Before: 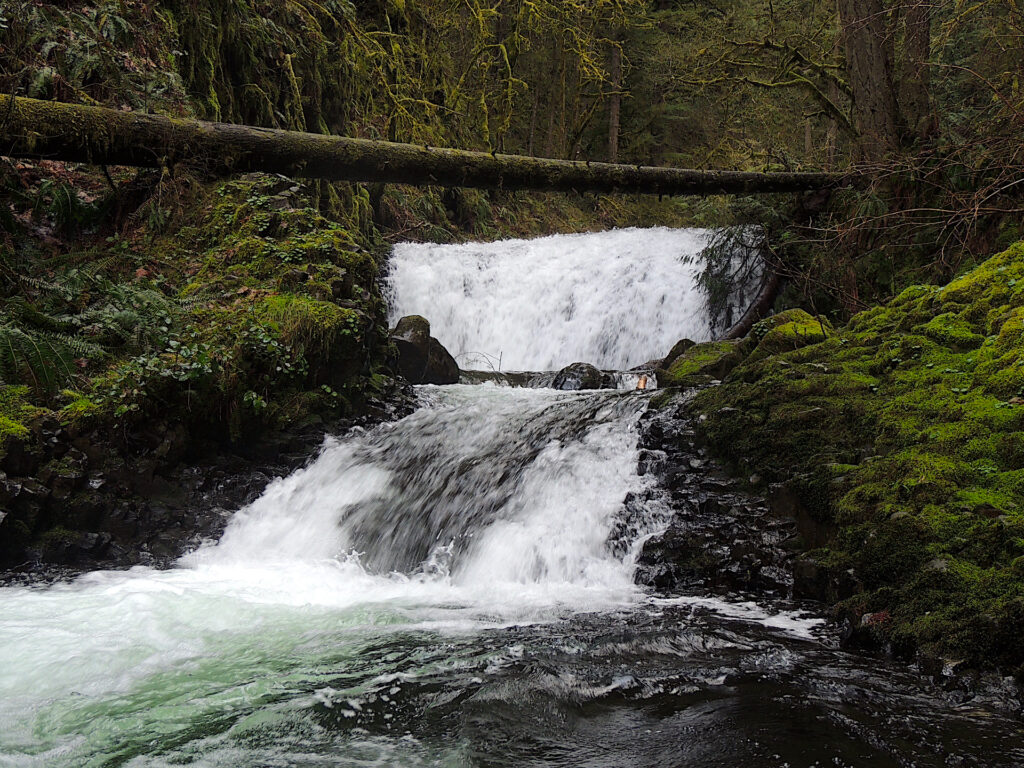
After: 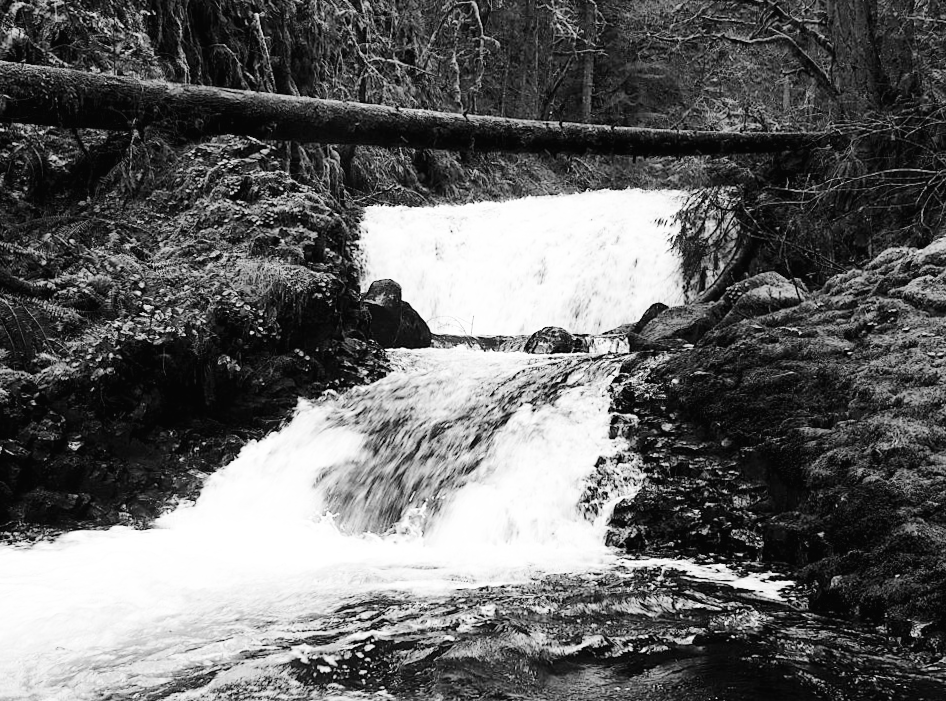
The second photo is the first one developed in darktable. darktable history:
rotate and perspective: lens shift (vertical) 0.048, lens shift (horizontal) -0.024, automatic cropping off
tone equalizer: on, module defaults
base curve: curves: ch0 [(0, 0.003) (0.001, 0.002) (0.006, 0.004) (0.02, 0.022) (0.048, 0.086) (0.094, 0.234) (0.162, 0.431) (0.258, 0.629) (0.385, 0.8) (0.548, 0.918) (0.751, 0.988) (1, 1)], preserve colors none
white balance: red 0.984, blue 1.059
monochrome: on, module defaults
crop: left 3.305%, top 6.436%, right 6.389%, bottom 3.258%
